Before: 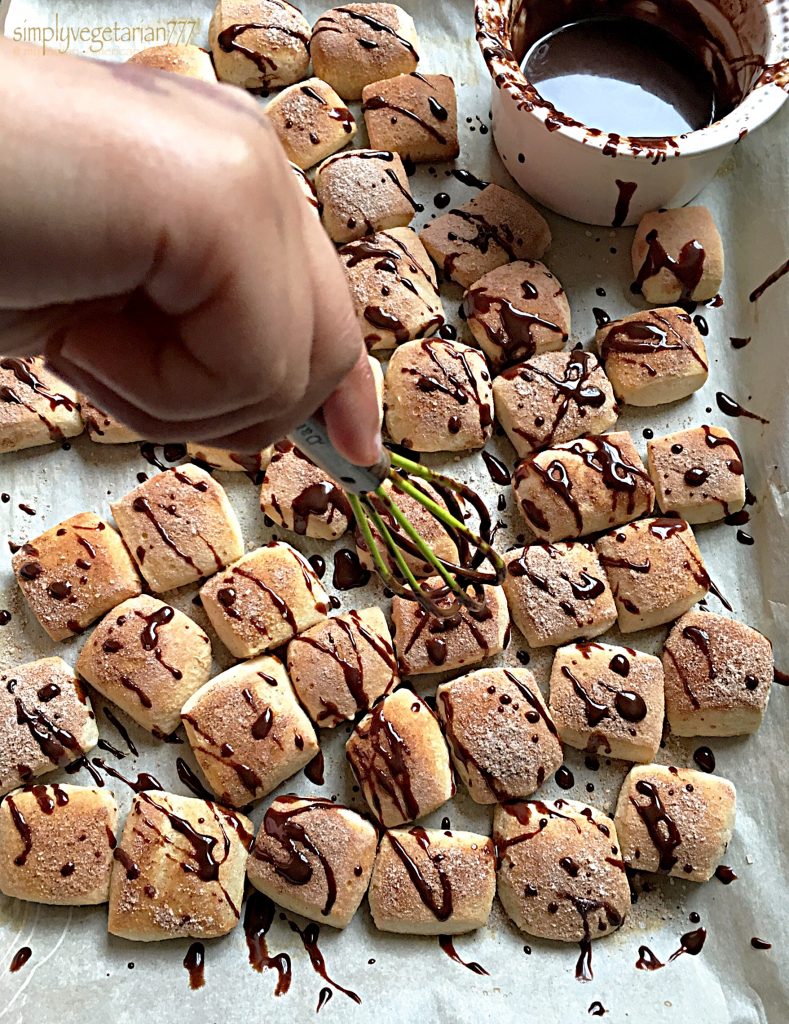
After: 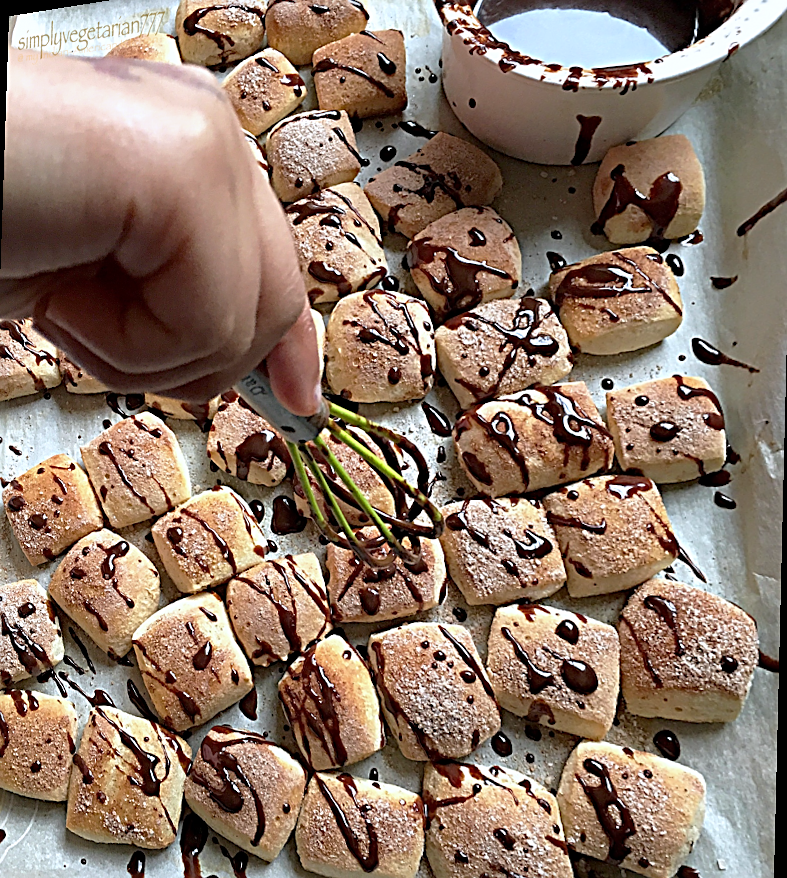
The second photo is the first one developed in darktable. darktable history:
sharpen: on, module defaults
white balance: red 0.974, blue 1.044
rotate and perspective: rotation 1.69°, lens shift (vertical) -0.023, lens shift (horizontal) -0.291, crop left 0.025, crop right 0.988, crop top 0.092, crop bottom 0.842
